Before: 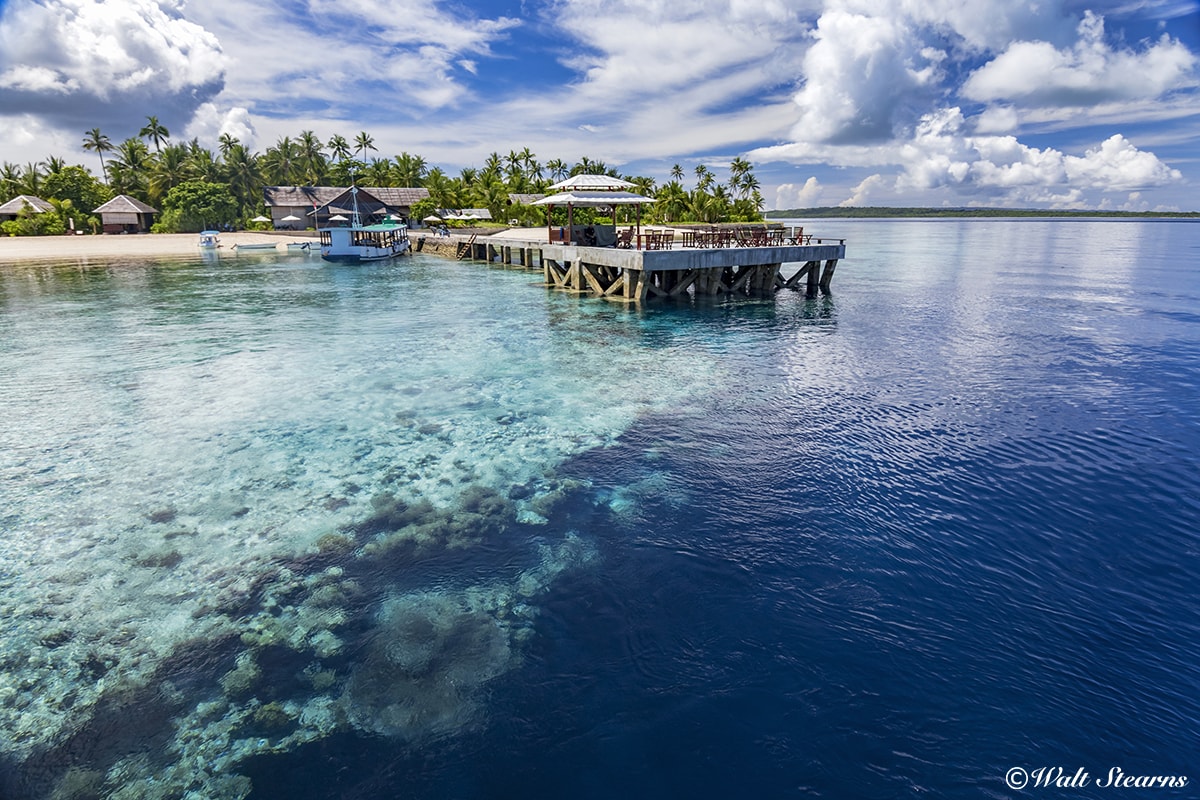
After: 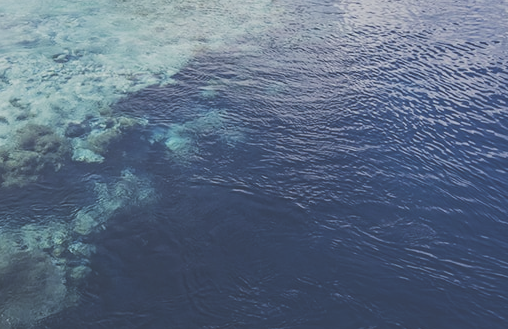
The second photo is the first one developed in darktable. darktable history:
filmic rgb: black relative exposure -7.65 EV, white relative exposure 4.56 EV, hardness 3.61
exposure: black level correction -0.04, exposure 0.06 EV, compensate exposure bias true, compensate highlight preservation false
crop: left 37.012%, top 45.332%, right 20.641%, bottom 13.481%
